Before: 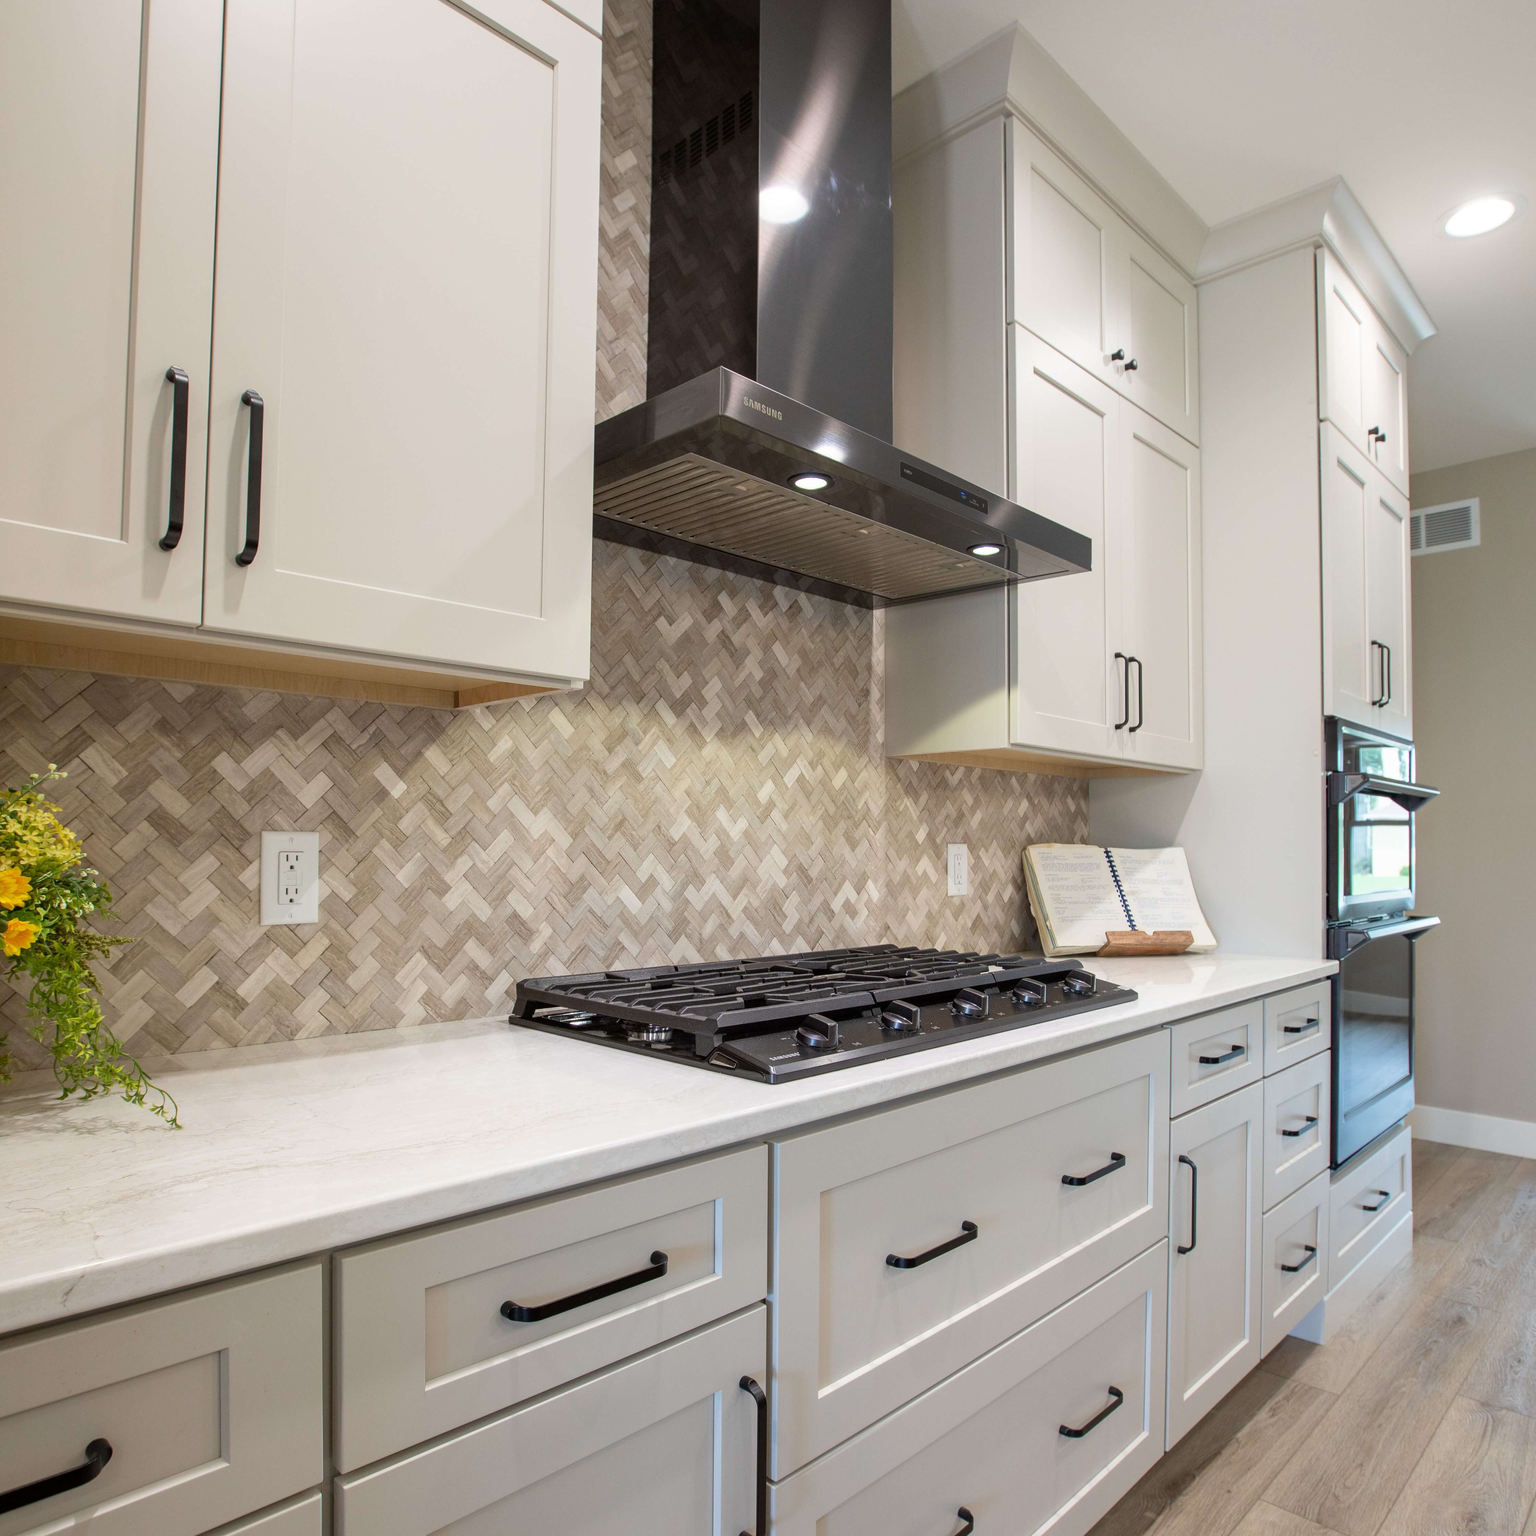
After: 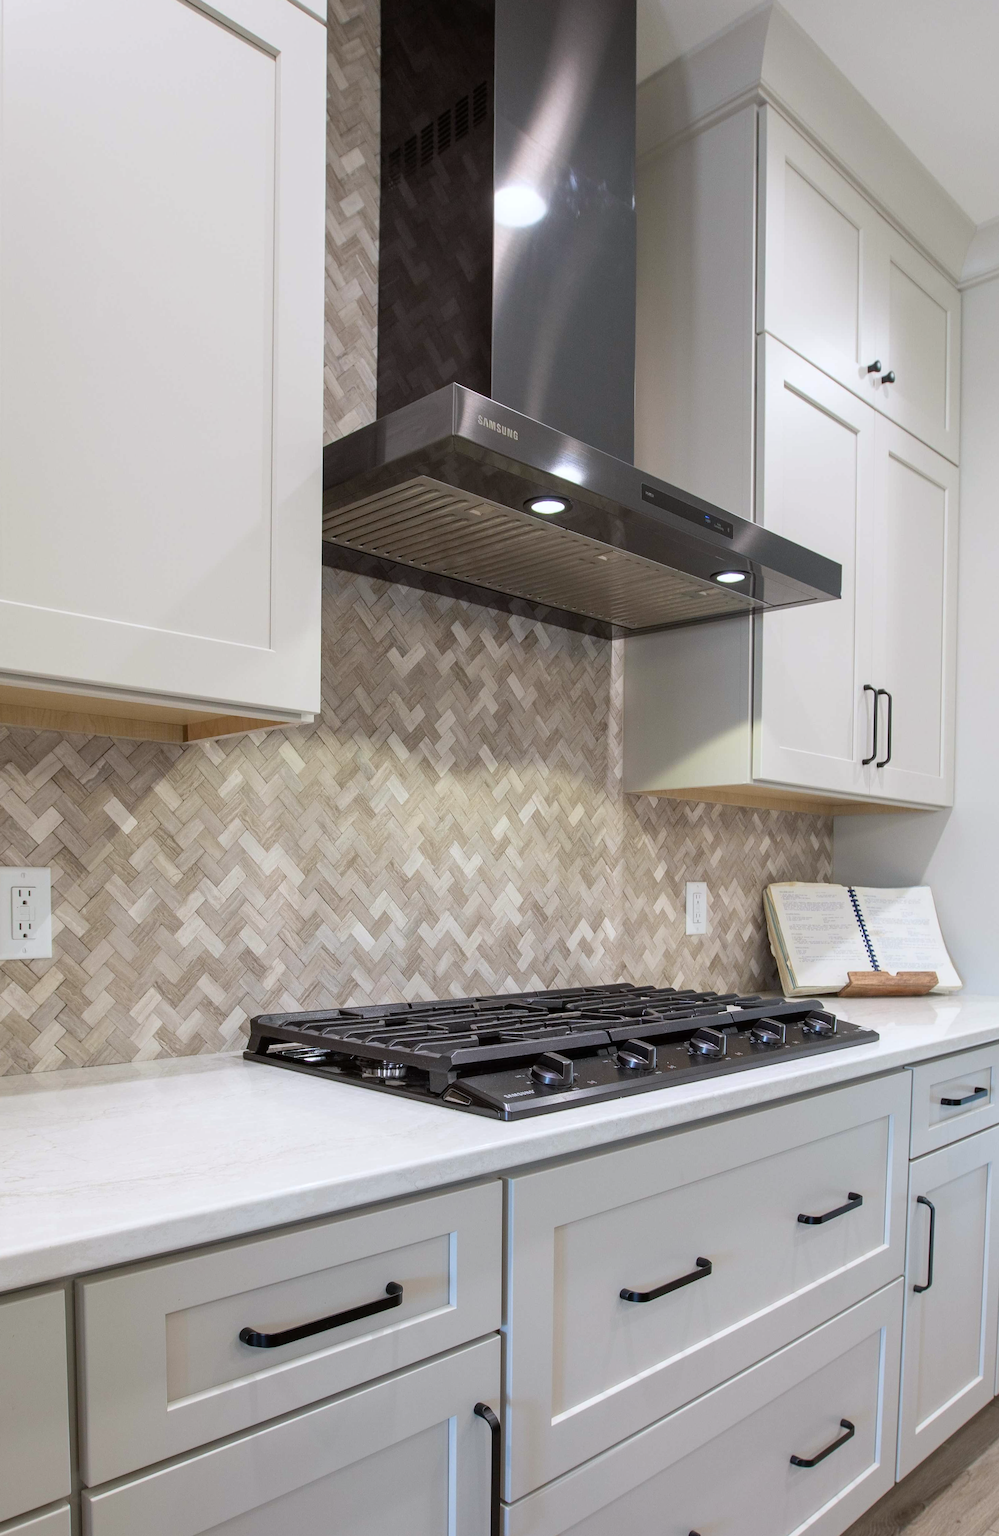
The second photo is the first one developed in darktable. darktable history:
crop and rotate: left 15.546%, right 17.787%
white balance: red 0.976, blue 1.04
rotate and perspective: rotation 0.074°, lens shift (vertical) 0.096, lens shift (horizontal) -0.041, crop left 0.043, crop right 0.952, crop top 0.024, crop bottom 0.979
contrast brightness saturation: saturation -0.05
